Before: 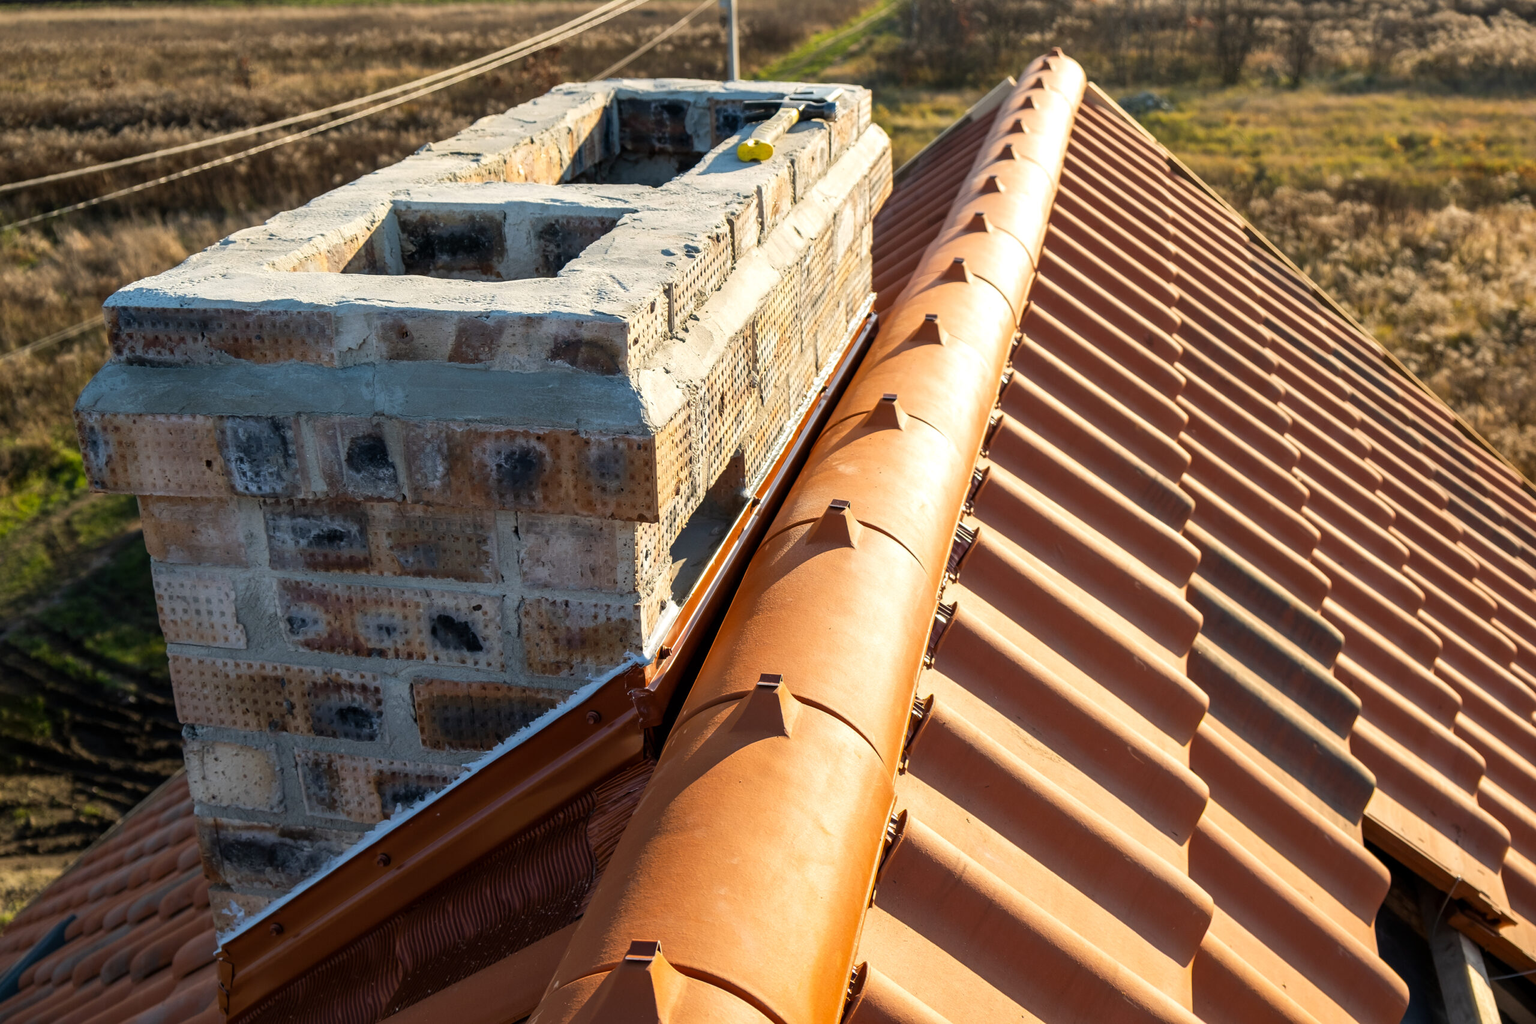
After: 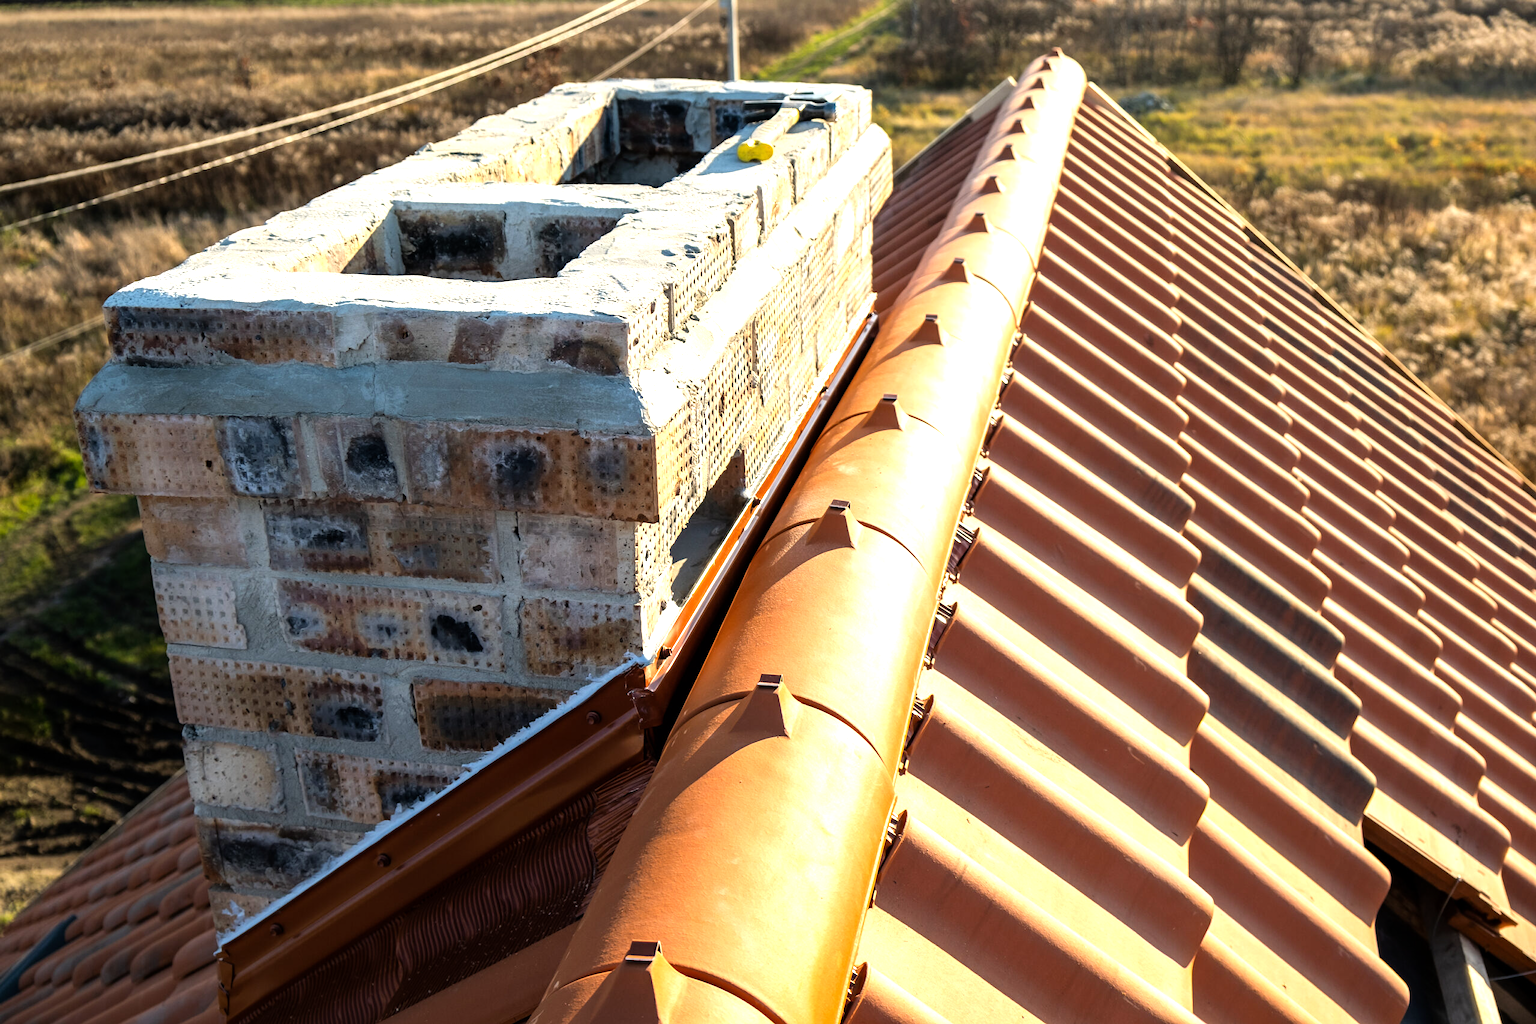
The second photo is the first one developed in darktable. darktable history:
tone equalizer: -8 EV -0.717 EV, -7 EV -0.691 EV, -6 EV -0.561 EV, -5 EV -0.404 EV, -3 EV 0.382 EV, -2 EV 0.6 EV, -1 EV 0.69 EV, +0 EV 0.73 EV
